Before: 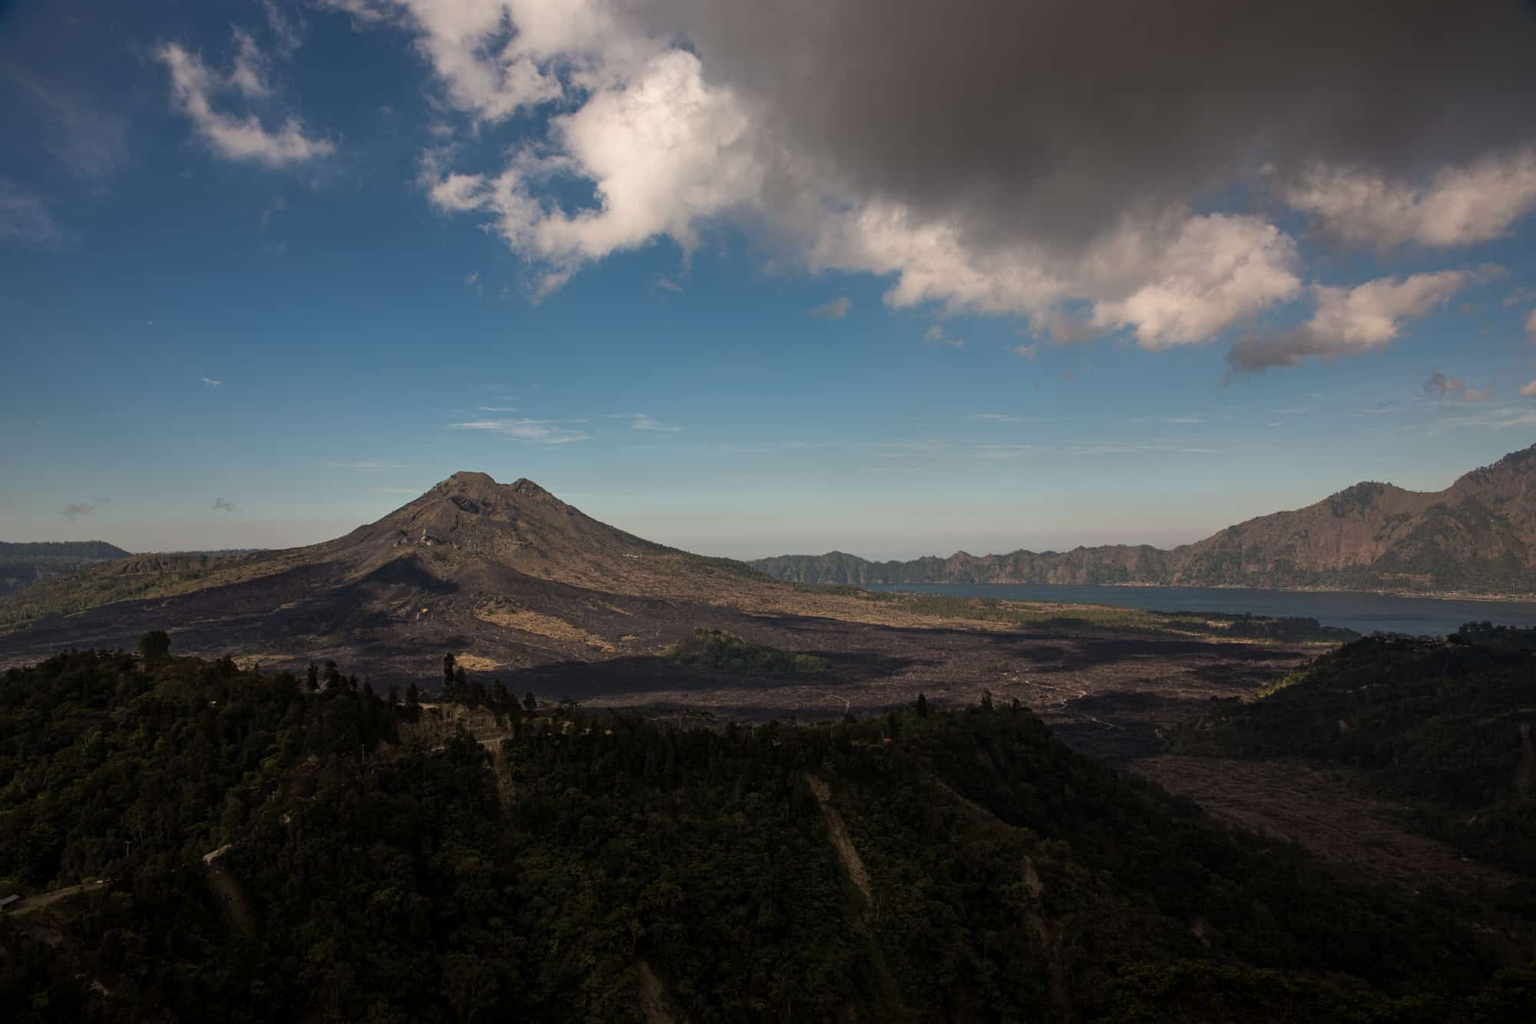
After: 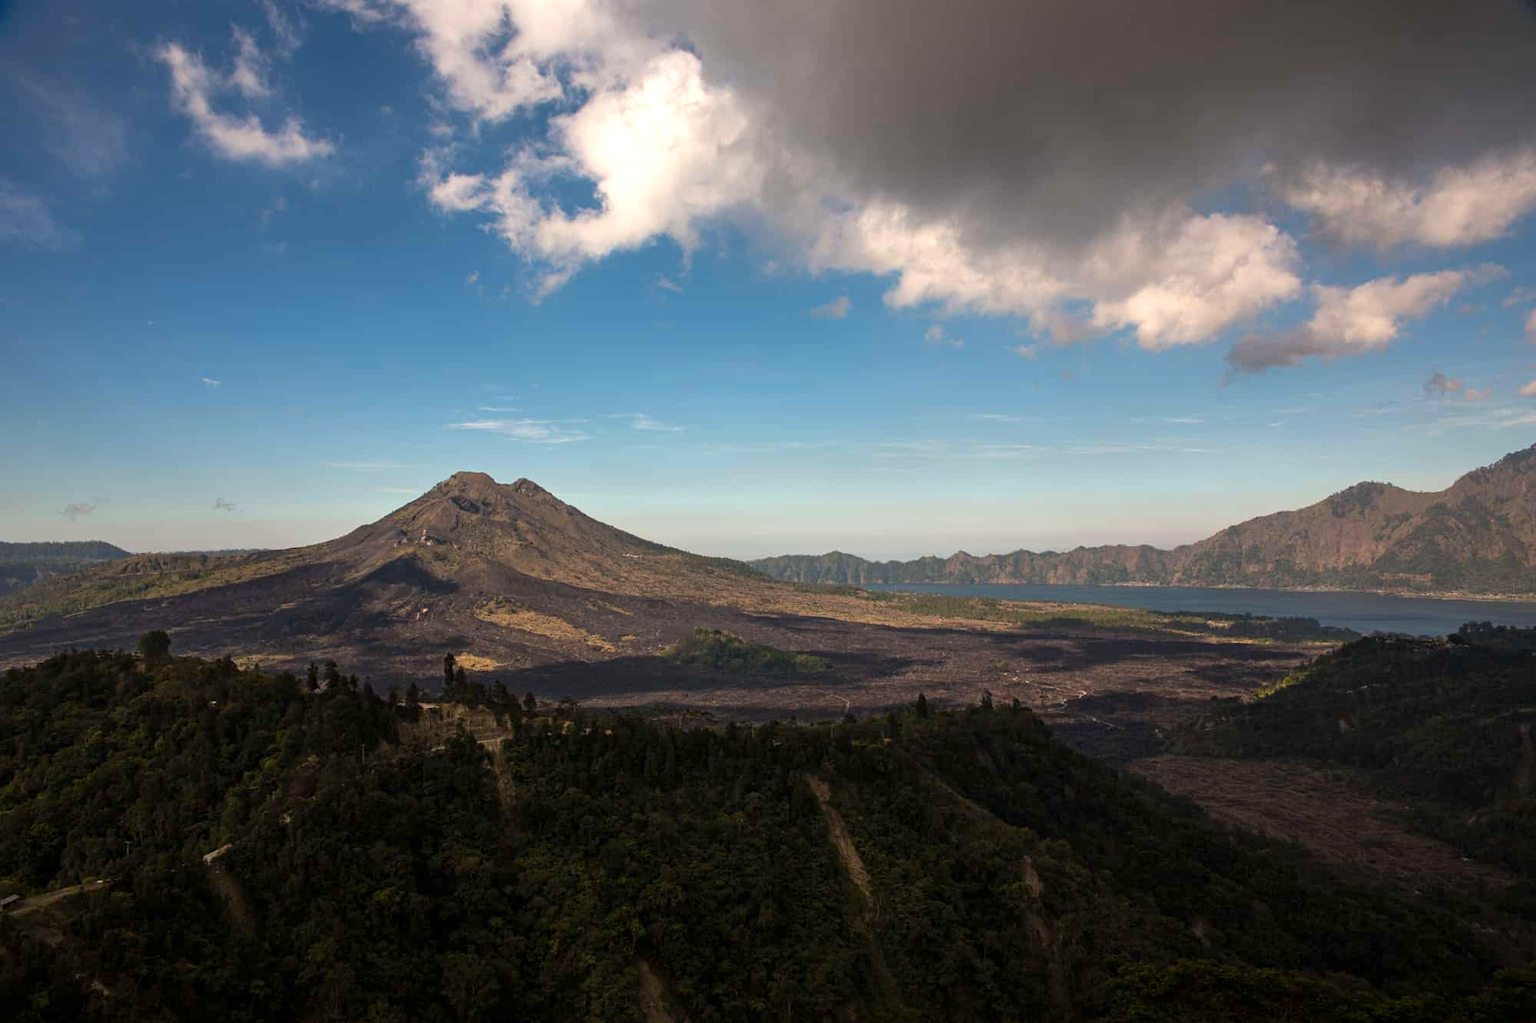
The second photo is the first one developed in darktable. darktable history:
exposure: exposure 0.636 EV, compensate highlight preservation false
color balance rgb: perceptual saturation grading › global saturation 16.953%
